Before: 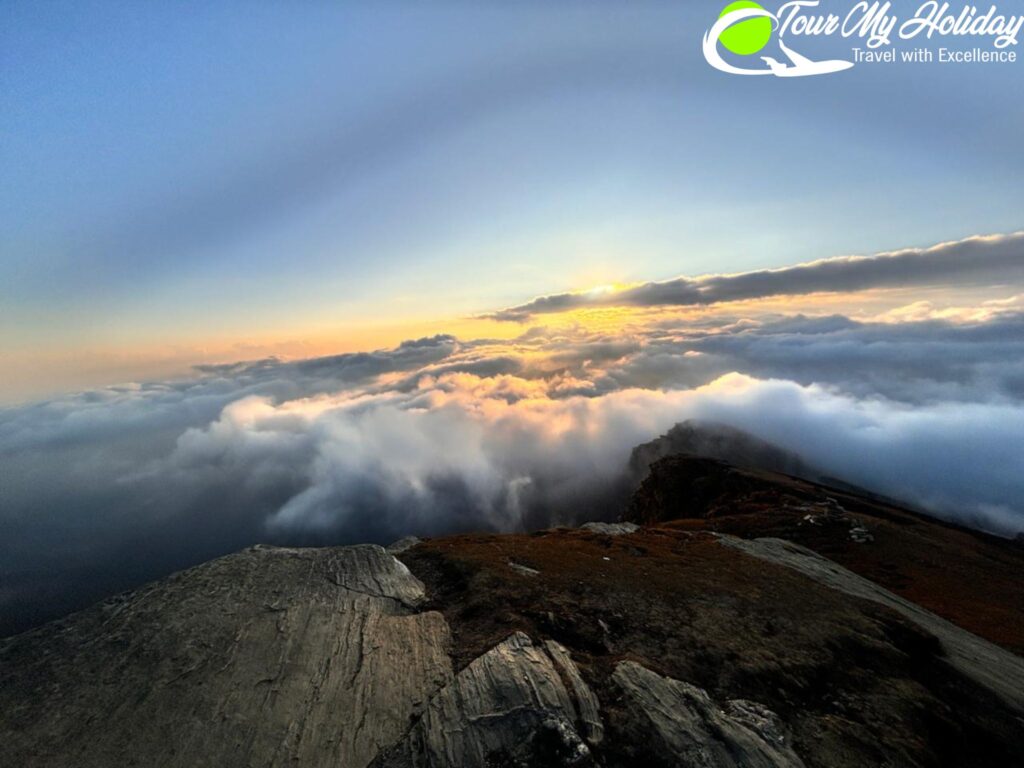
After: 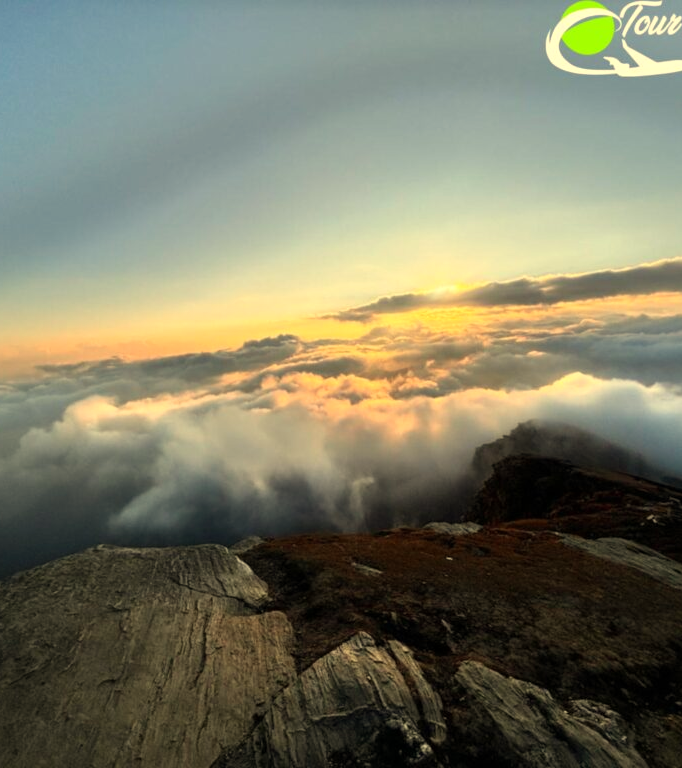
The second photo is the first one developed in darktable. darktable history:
crop: left 15.419%, right 17.914%
white balance: red 1.08, blue 0.791
